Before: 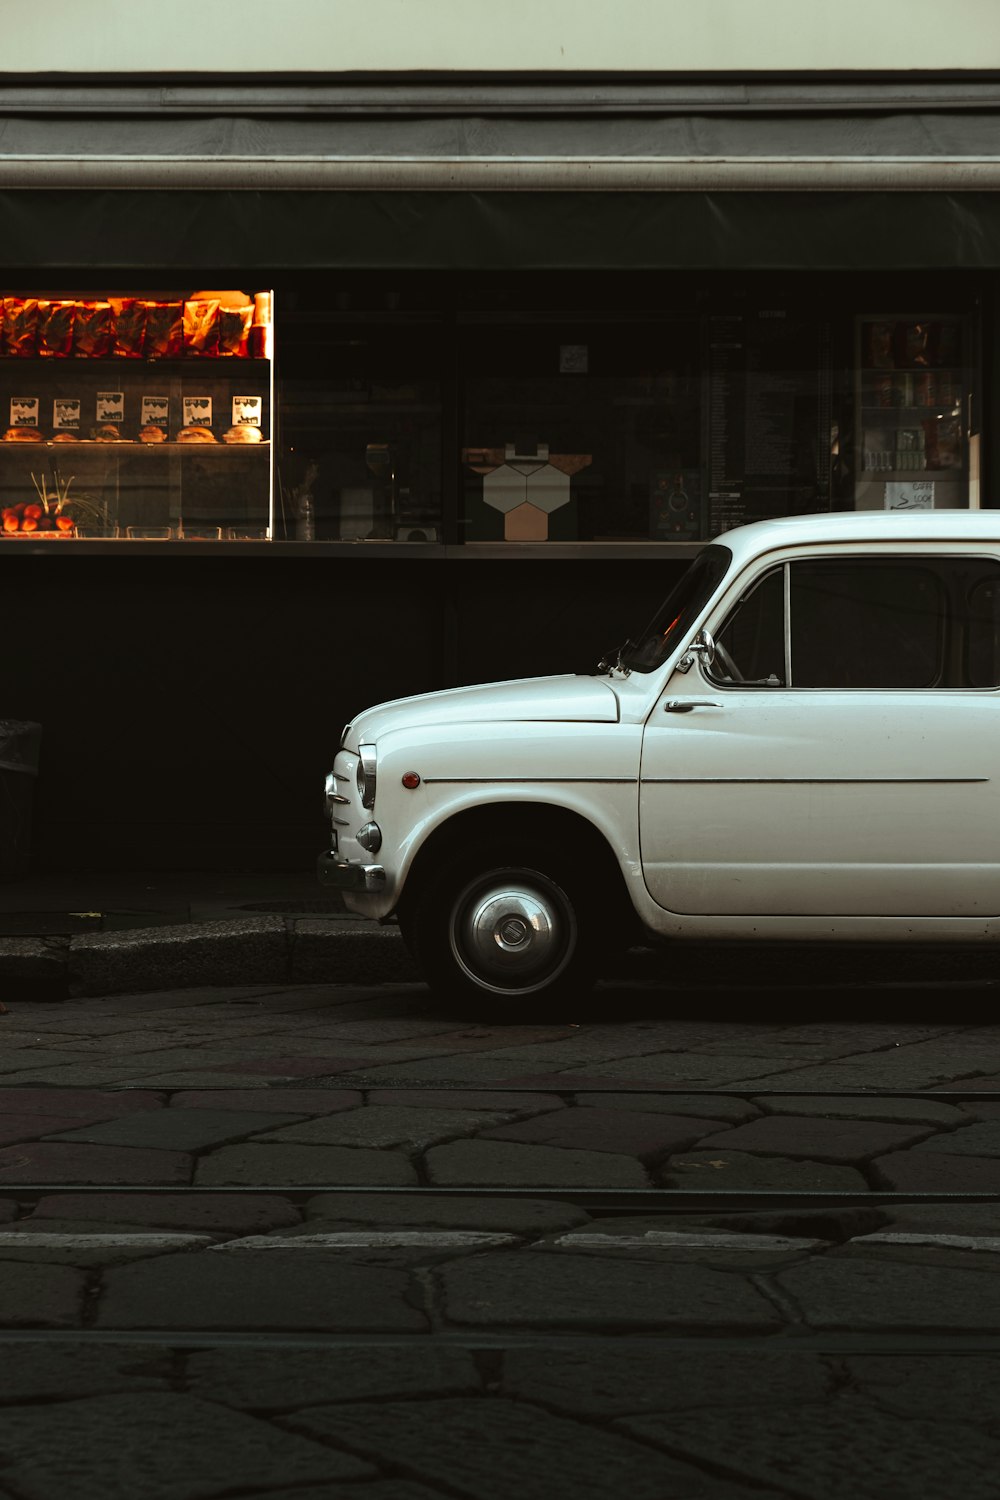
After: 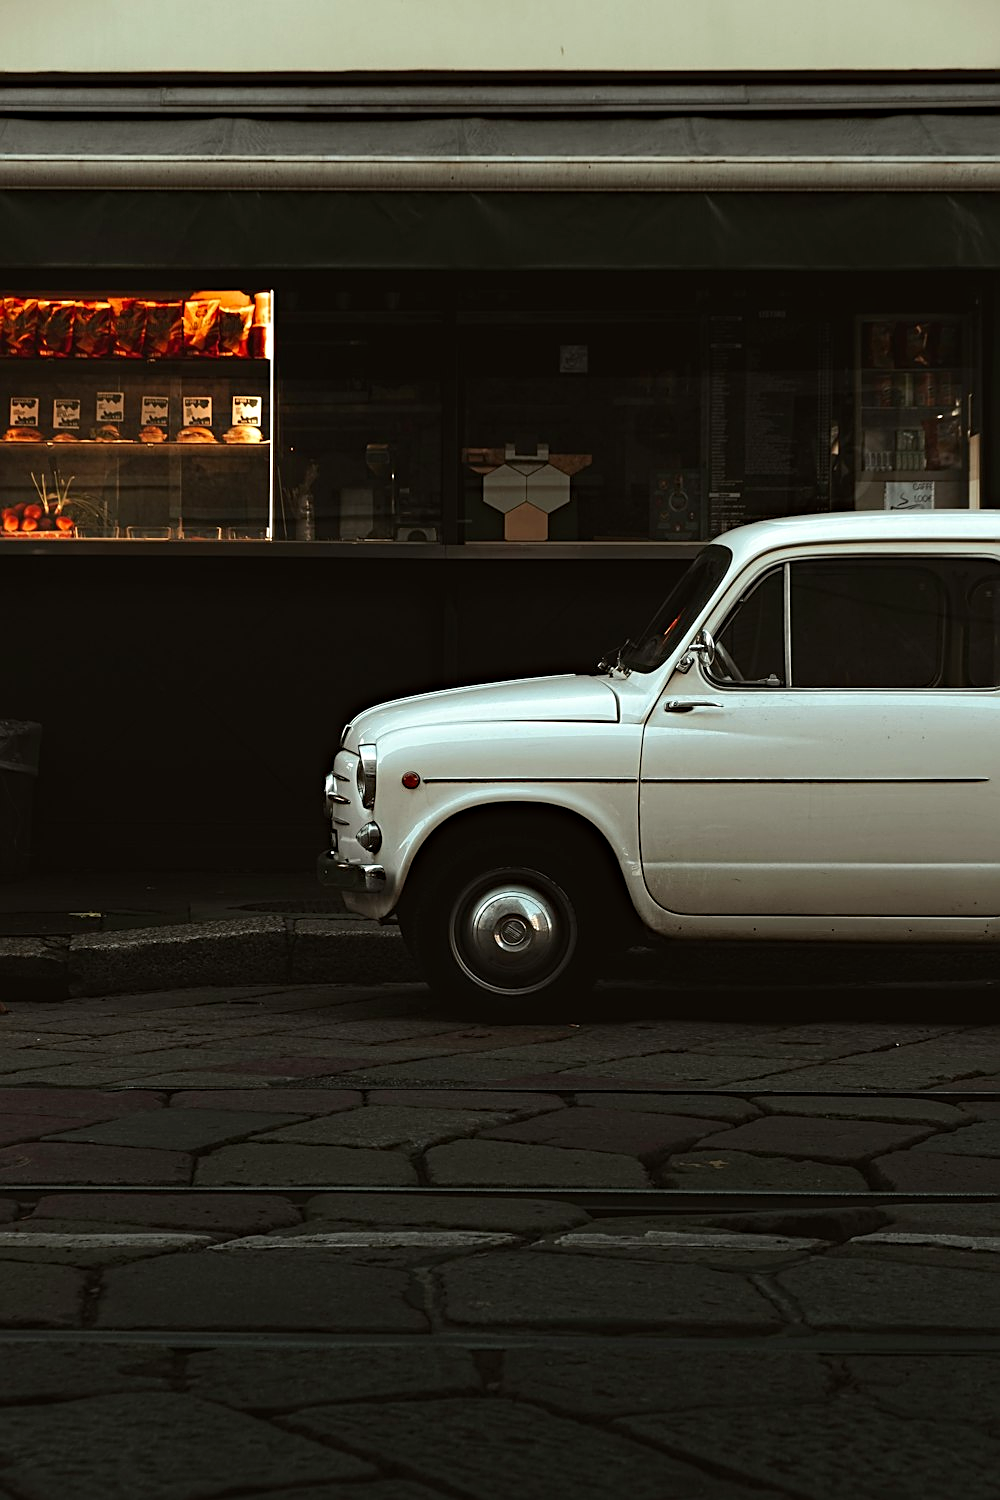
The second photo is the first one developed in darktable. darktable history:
white balance: red 1.009, blue 0.985
sharpen: on, module defaults
haze removal: compatibility mode true, adaptive false
